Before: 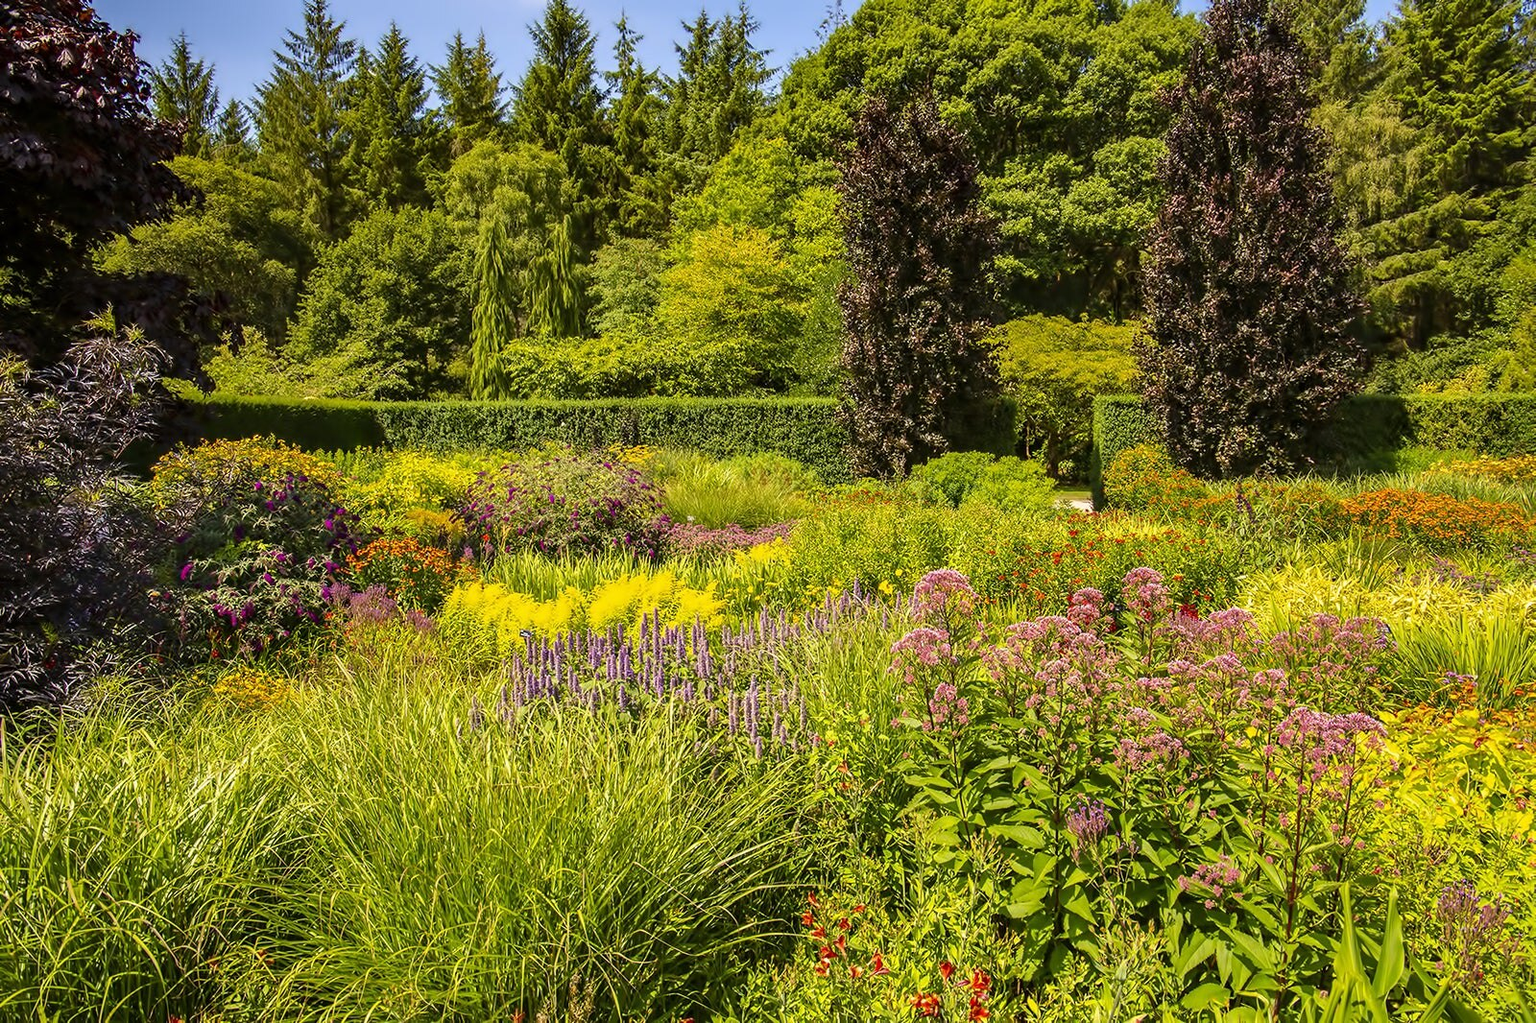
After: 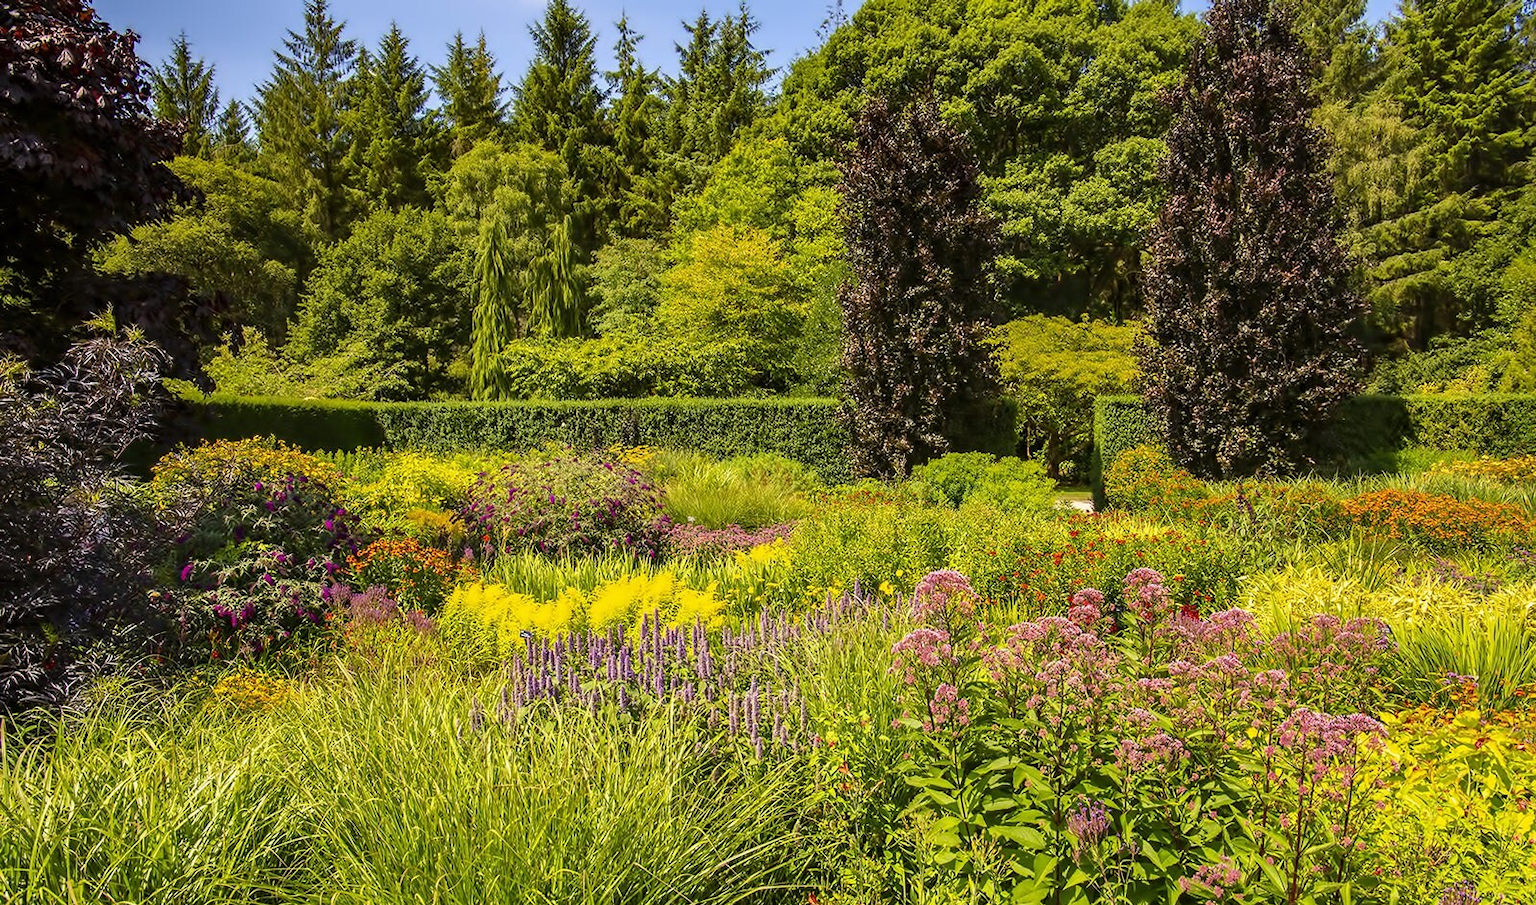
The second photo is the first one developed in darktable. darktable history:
crop and rotate: top 0%, bottom 11.484%
